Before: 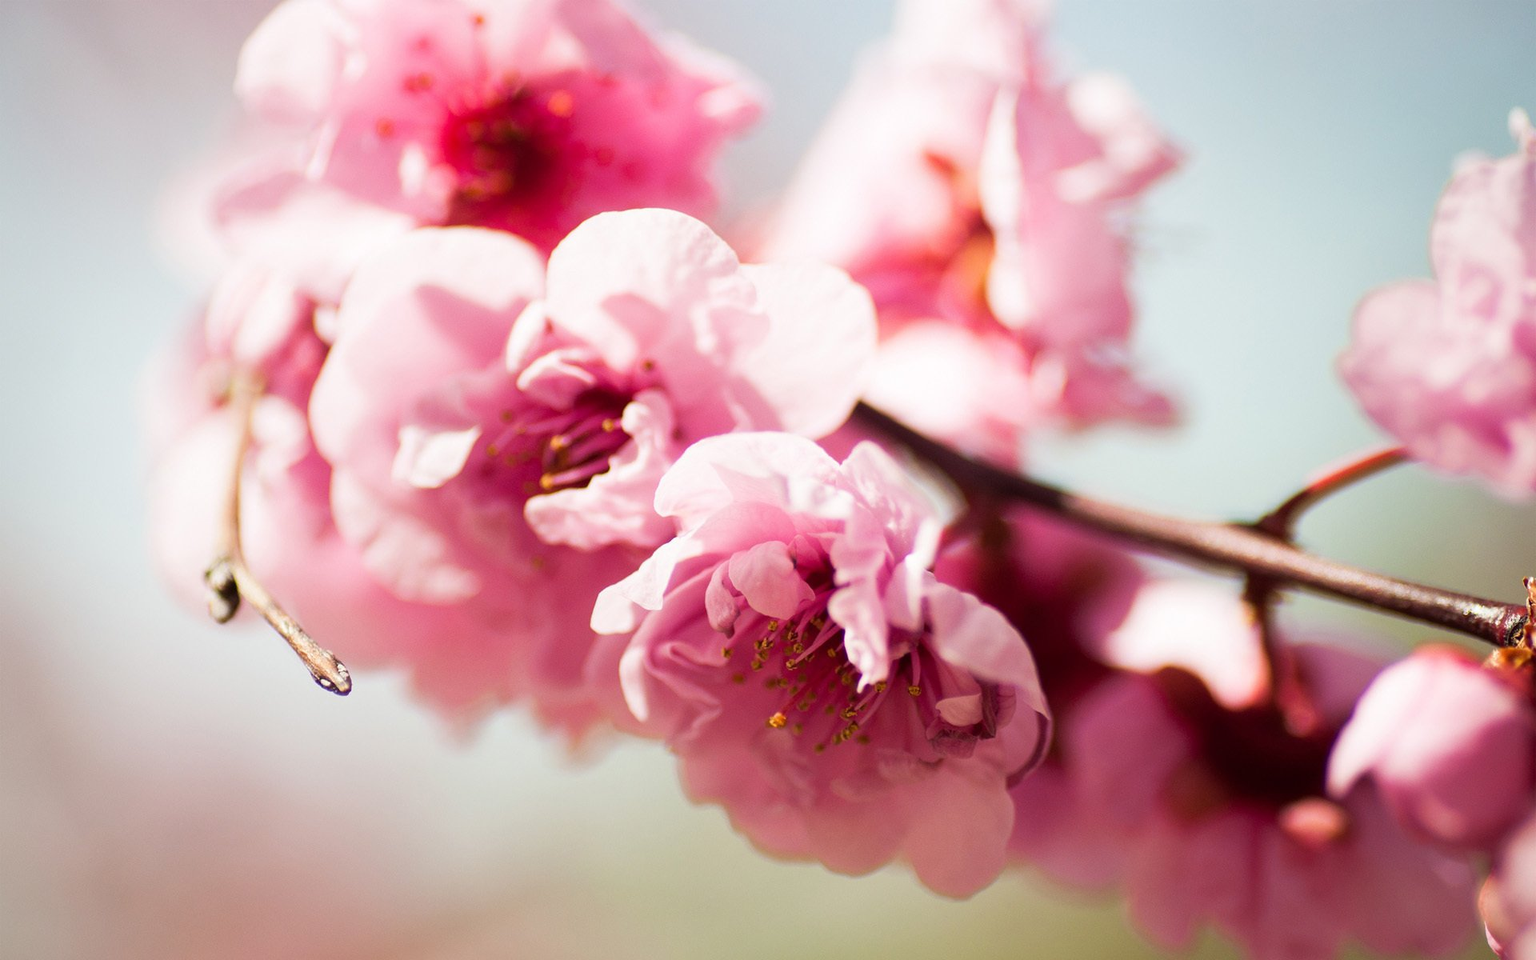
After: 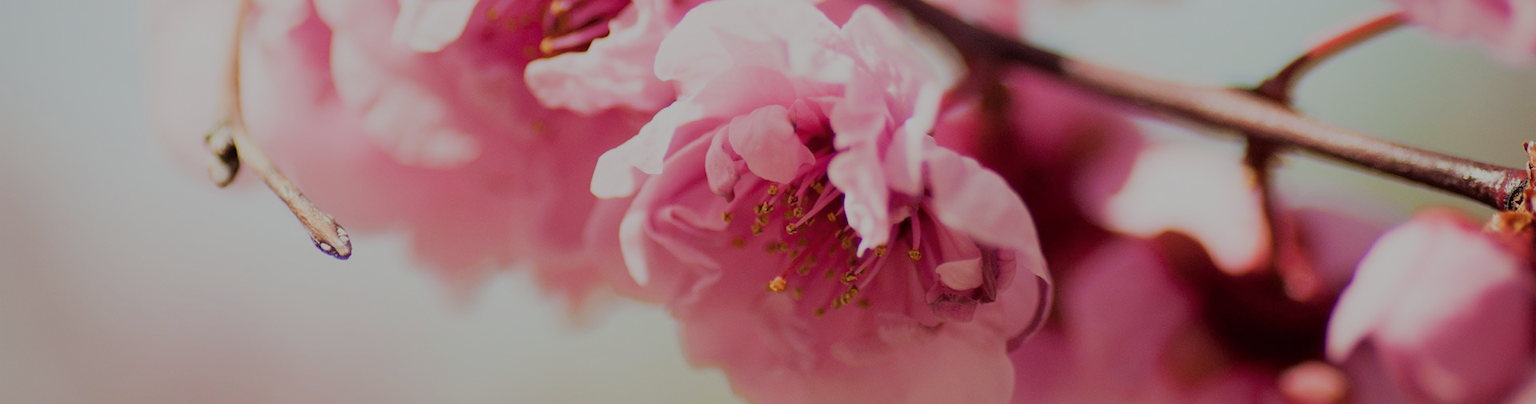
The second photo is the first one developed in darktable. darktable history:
crop: top 45.478%, bottom 12.28%
filmic rgb: black relative exposure -8.01 EV, white relative exposure 8.04 EV, hardness 2.45, latitude 10.19%, contrast 0.716, highlights saturation mix 9.49%, shadows ↔ highlights balance 1.93%
